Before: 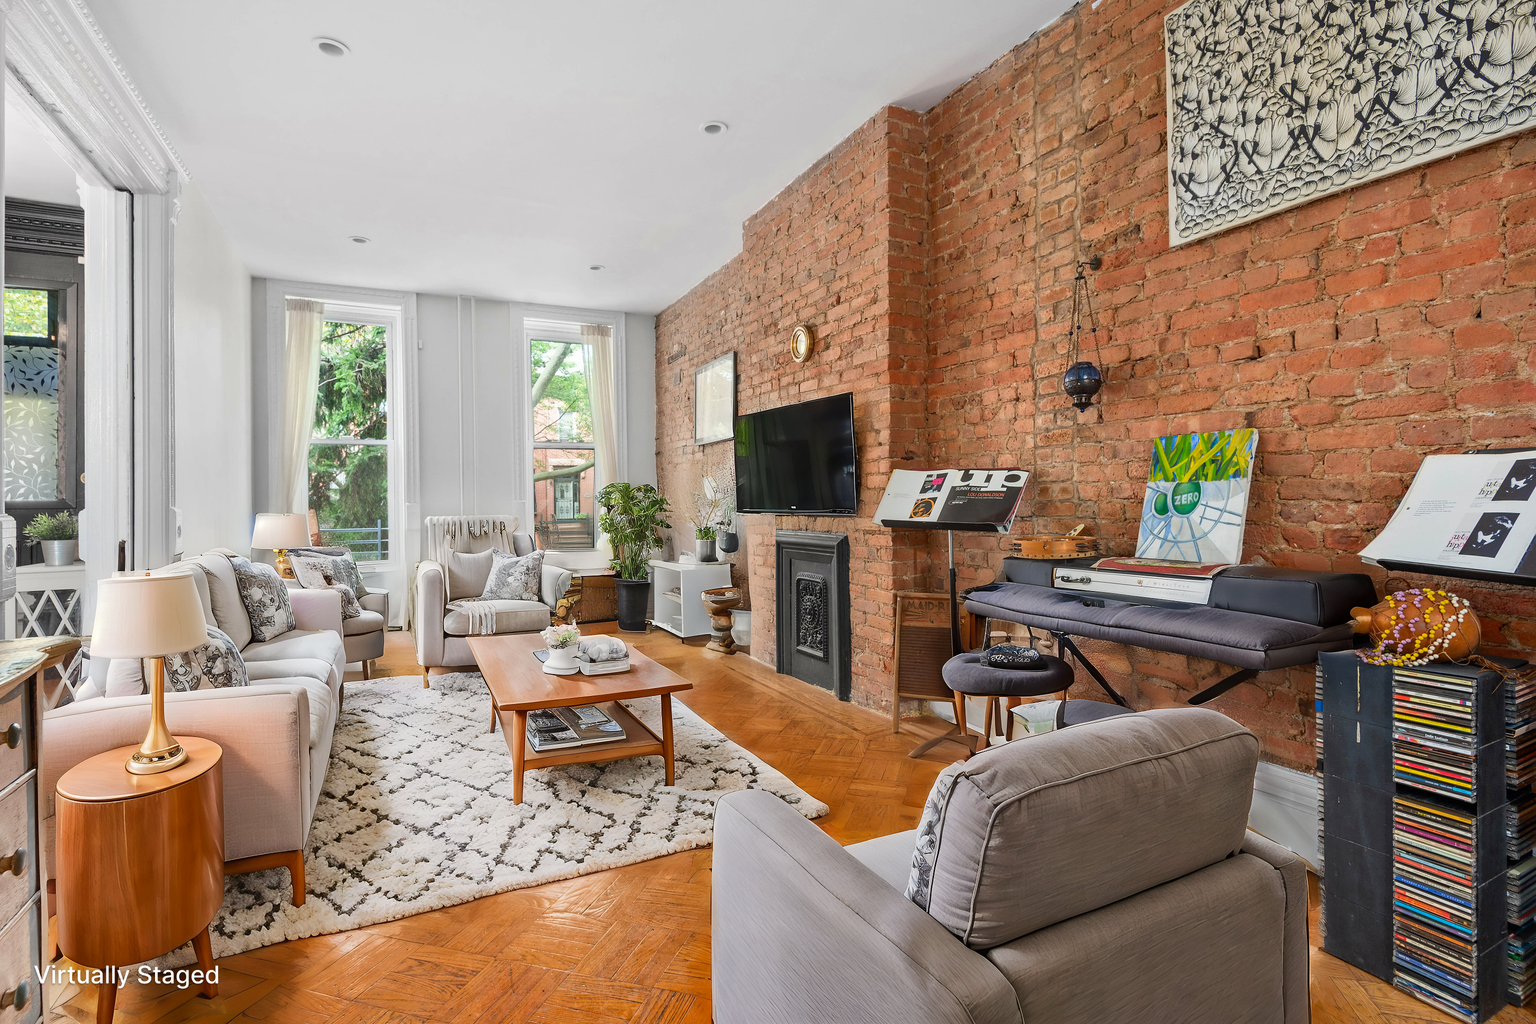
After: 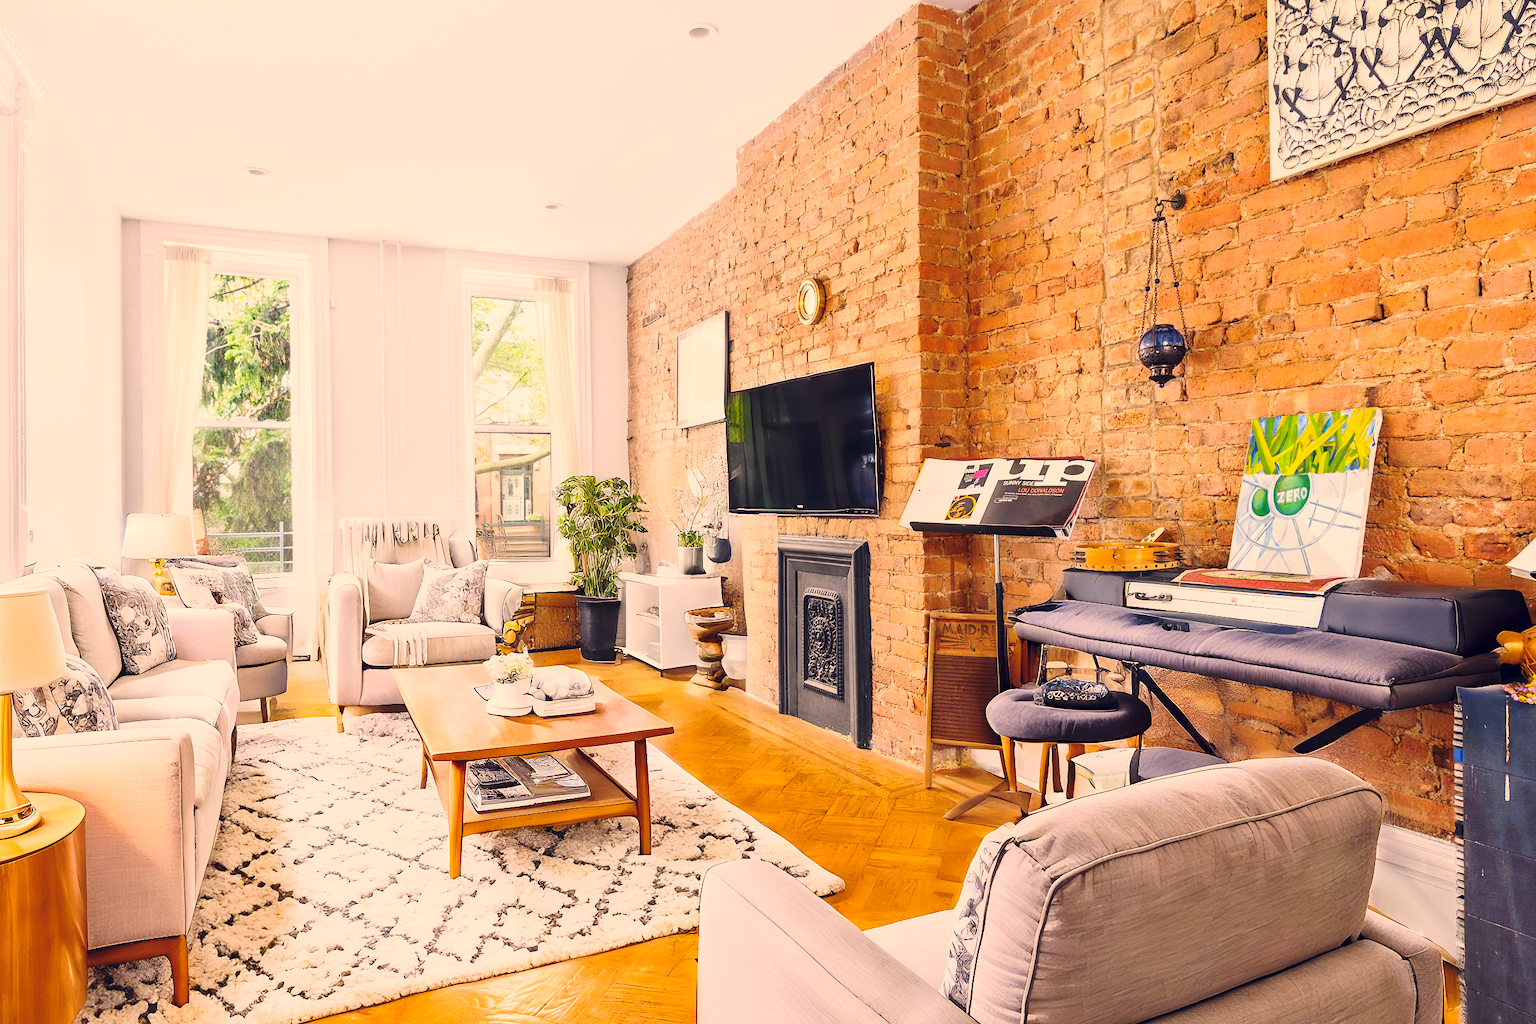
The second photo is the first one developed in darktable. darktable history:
color balance rgb: perceptual saturation grading › global saturation 25%, perceptual brilliance grading › mid-tones 10%, perceptual brilliance grading › shadows 15%, global vibrance 20%
crop and rotate: left 10.071%, top 10.071%, right 10.02%, bottom 10.02%
base curve: curves: ch0 [(0, 0) (0.028, 0.03) (0.121, 0.232) (0.46, 0.748) (0.859, 0.968) (1, 1)], preserve colors none
color correction: highlights a* 19.59, highlights b* 27.49, shadows a* 3.46, shadows b* -17.28, saturation 0.73
